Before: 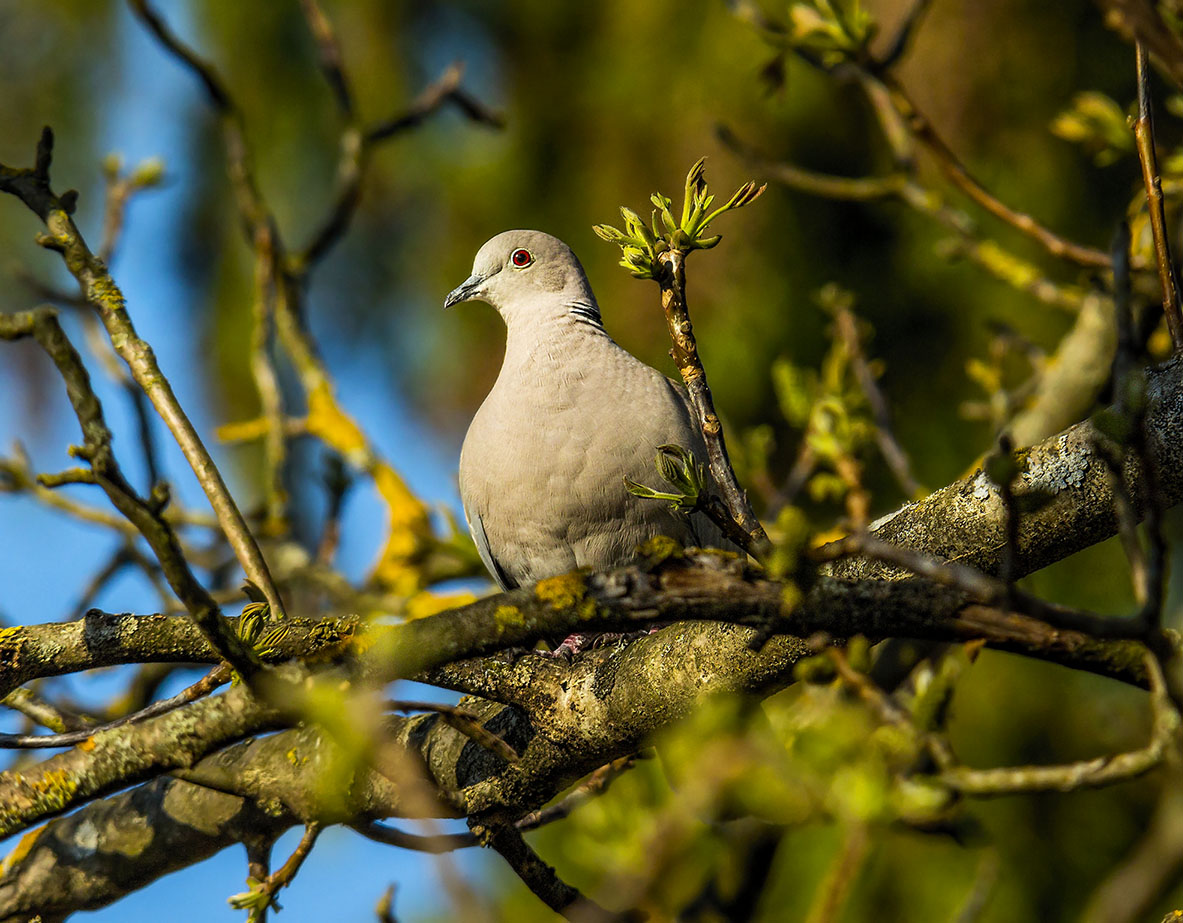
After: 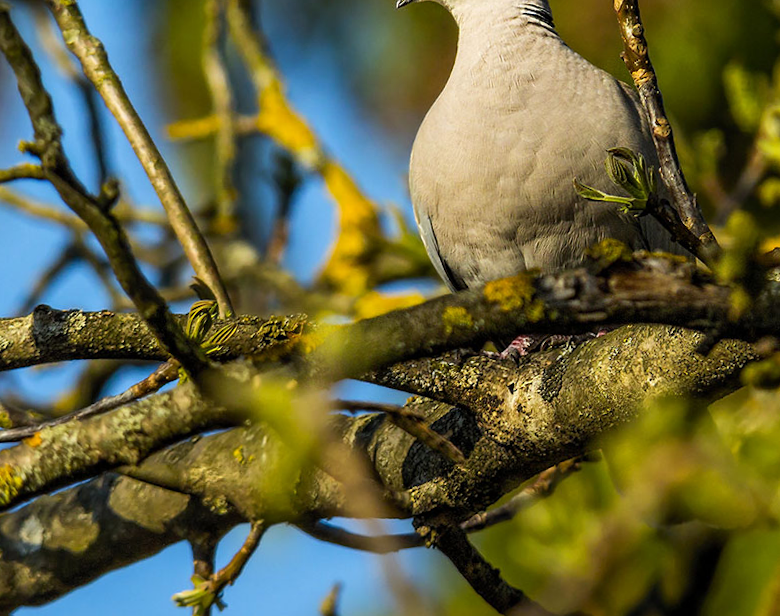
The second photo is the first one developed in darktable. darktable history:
crop and rotate: angle -0.725°, left 3.553%, top 32.078%, right 29.437%
